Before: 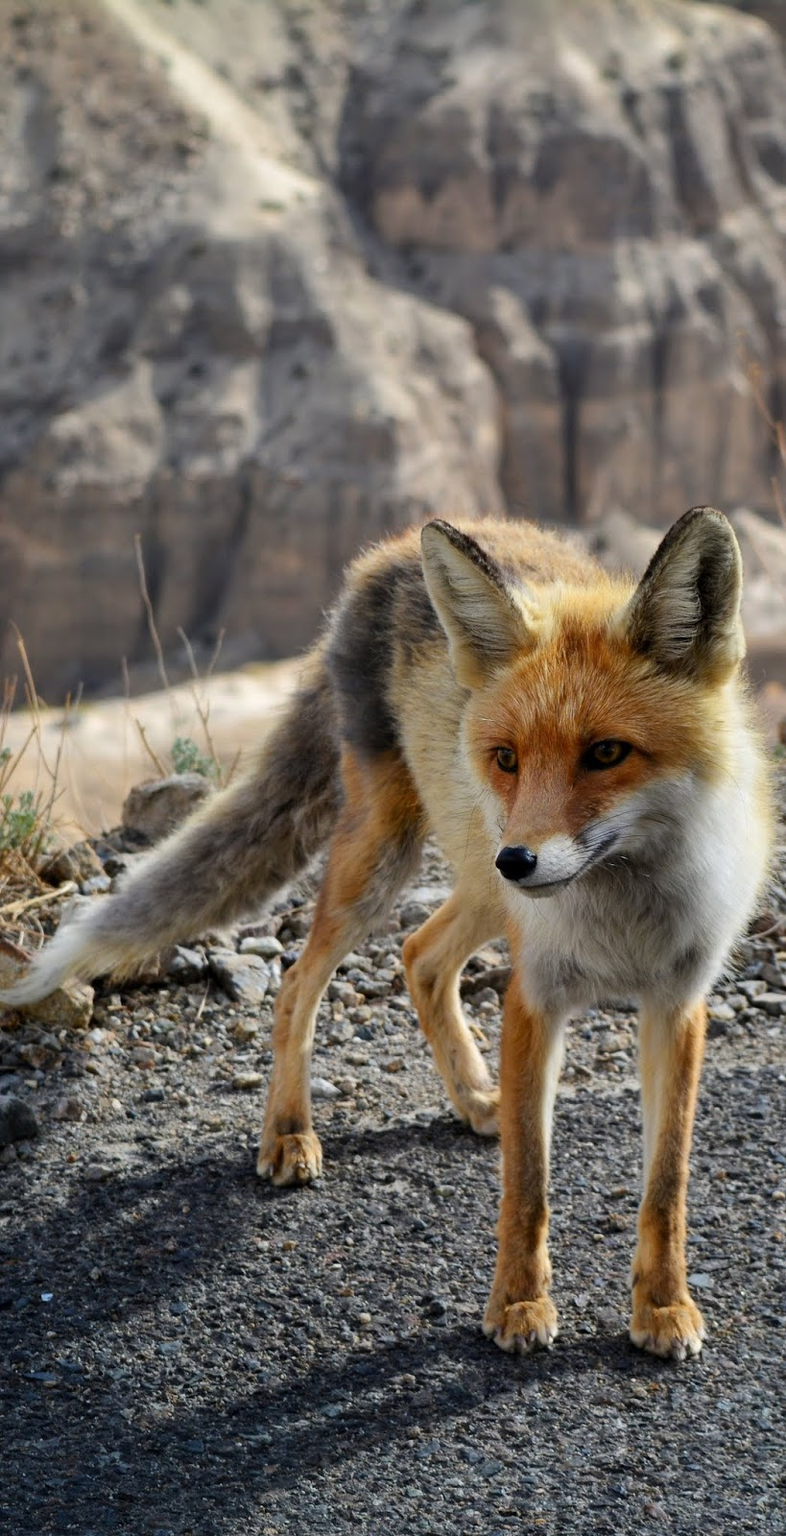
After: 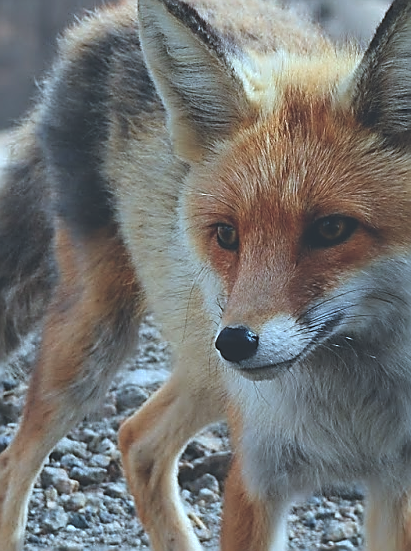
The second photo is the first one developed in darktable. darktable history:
crop: left 36.758%, top 34.696%, right 12.98%, bottom 30.852%
sharpen: radius 1.37, amount 1.238, threshold 0.668
exposure: black level correction -0.031, compensate exposure bias true, compensate highlight preservation false
vignetting: fall-off start 116.1%, fall-off radius 58.57%, unbound false
color correction: highlights a* -9.4, highlights b* -22.66
